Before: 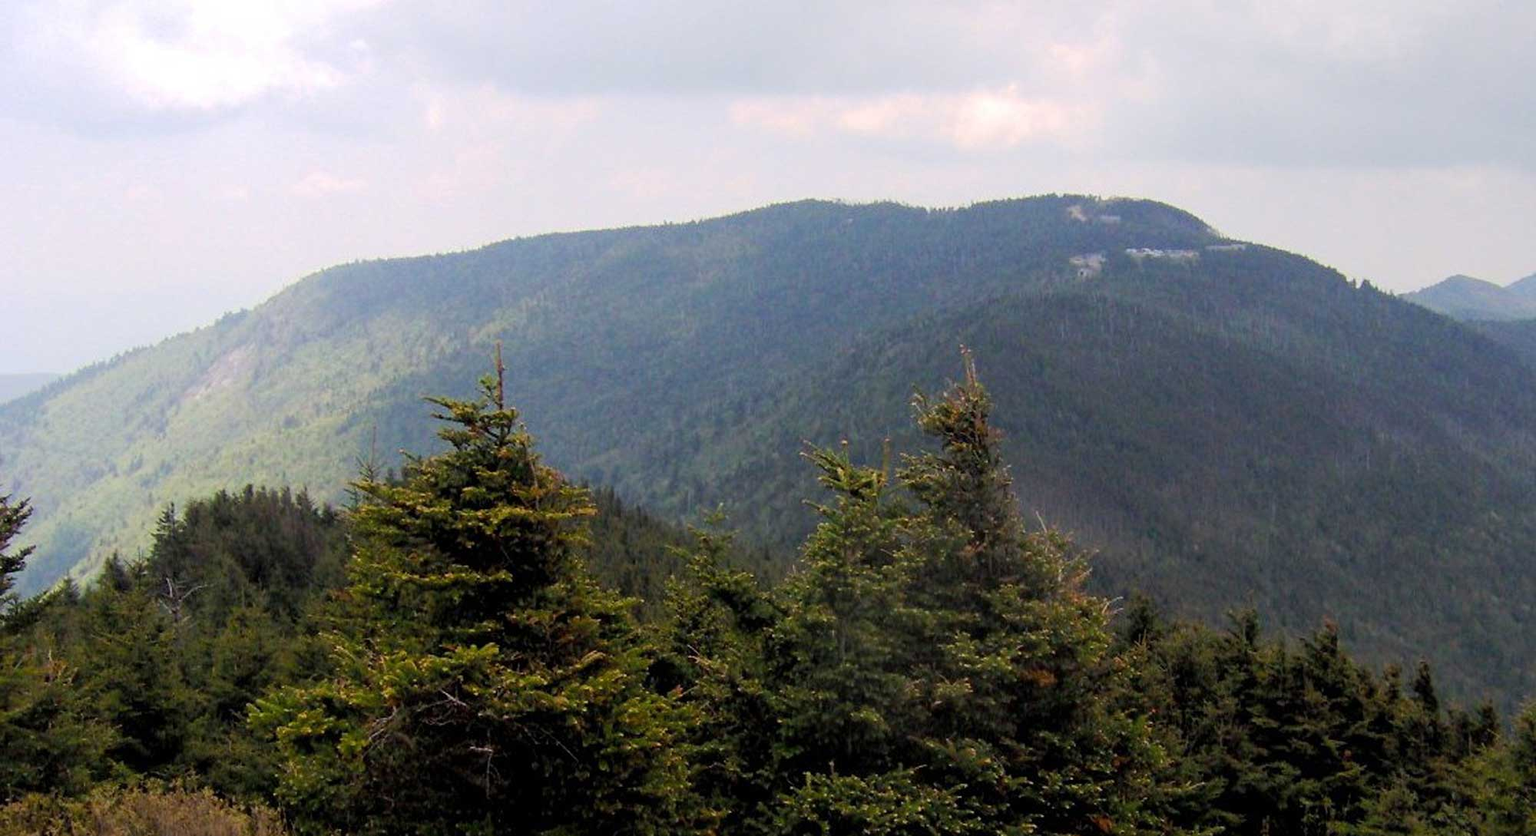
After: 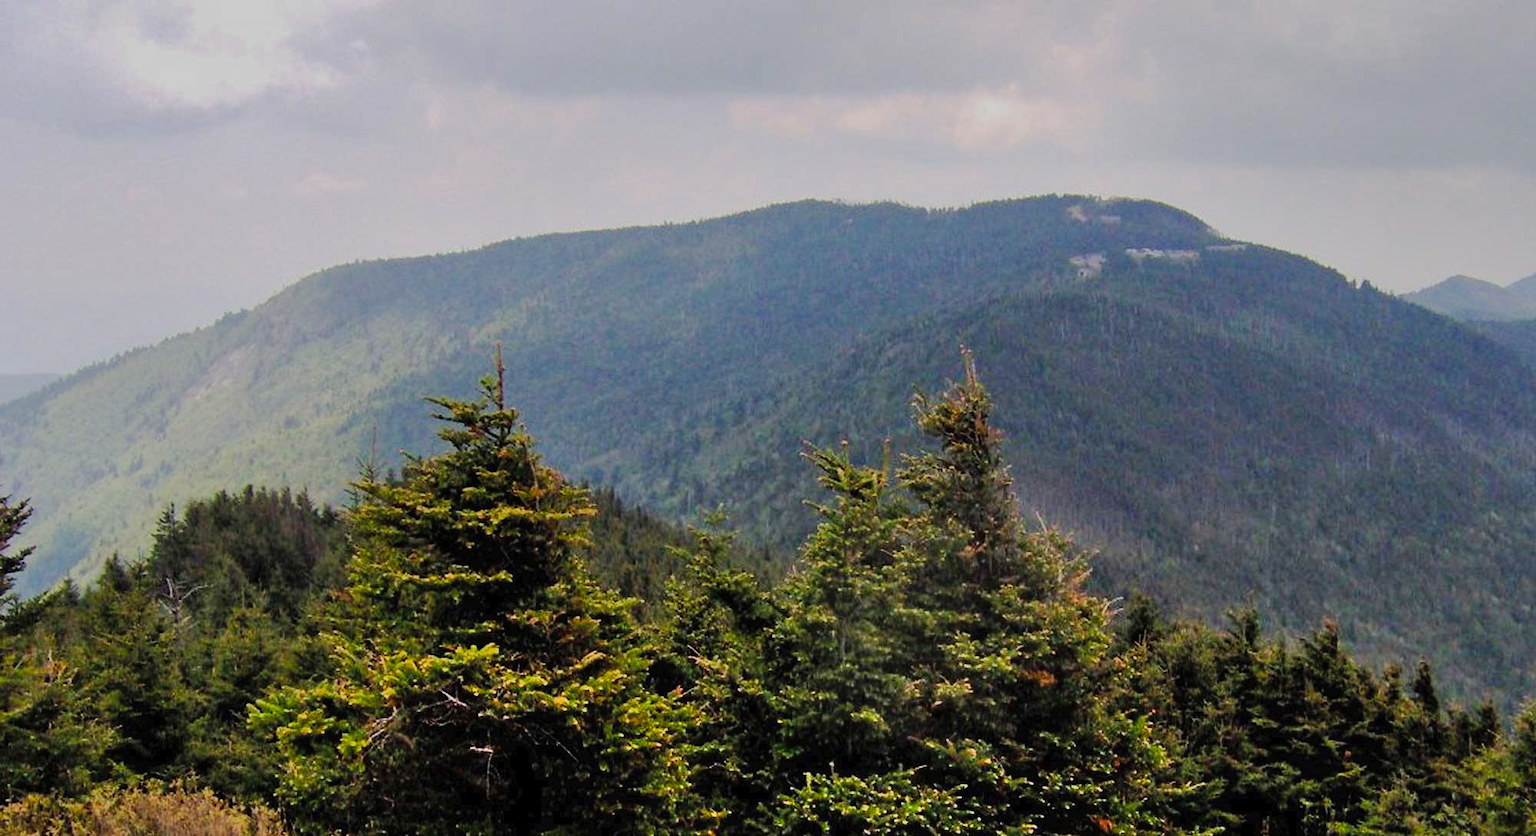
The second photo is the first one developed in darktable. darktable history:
shadows and highlights: soften with gaussian
tone equalizer: -8 EV 0.25 EV, -7 EV 0.417 EV, -6 EV 0.417 EV, -5 EV 0.25 EV, -3 EV -0.25 EV, -2 EV -0.417 EV, -1 EV -0.417 EV, +0 EV -0.25 EV, edges refinement/feathering 500, mask exposure compensation -1.57 EV, preserve details guided filter
tone curve: curves: ch0 [(0, 0) (0.003, 0.012) (0.011, 0.014) (0.025, 0.02) (0.044, 0.034) (0.069, 0.047) (0.1, 0.063) (0.136, 0.086) (0.177, 0.131) (0.224, 0.183) (0.277, 0.243) (0.335, 0.317) (0.399, 0.403) (0.468, 0.488) (0.543, 0.573) (0.623, 0.649) (0.709, 0.718) (0.801, 0.795) (0.898, 0.872) (1, 1)], preserve colors none
